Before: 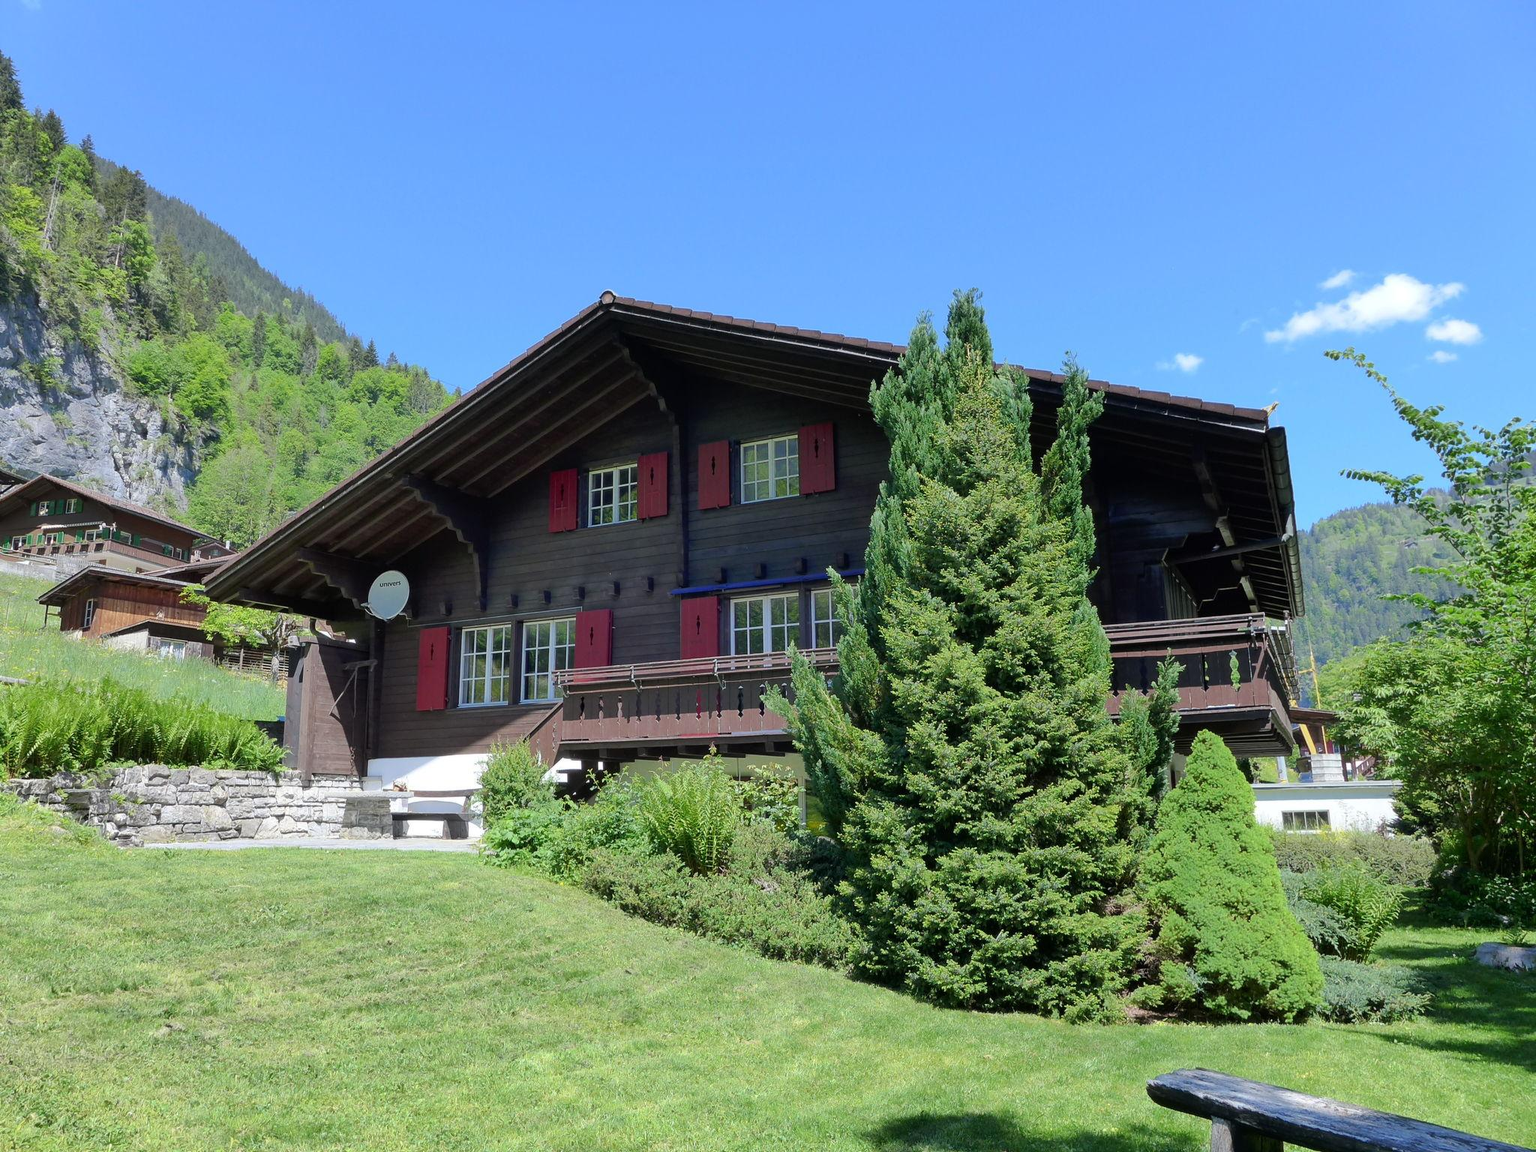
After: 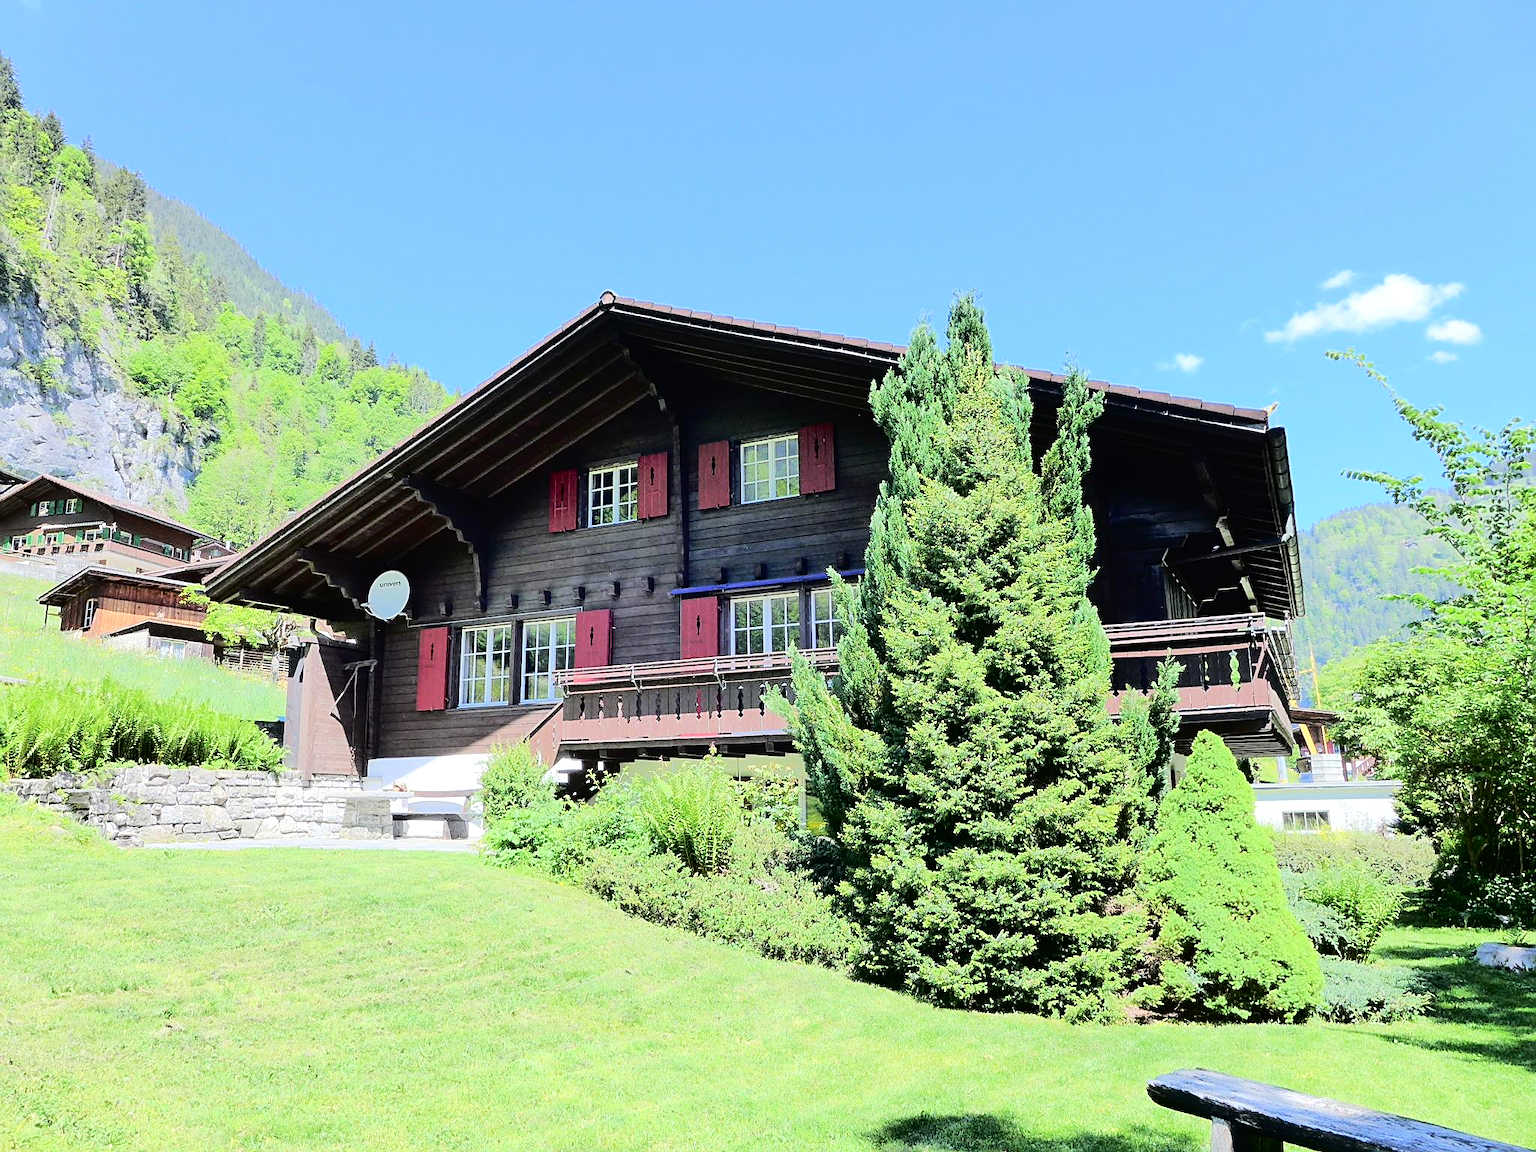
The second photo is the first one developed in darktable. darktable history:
tone equalizer: -7 EV 0.146 EV, -6 EV 0.591 EV, -5 EV 1.18 EV, -4 EV 1.33 EV, -3 EV 1.18 EV, -2 EV 0.6 EV, -1 EV 0.168 EV, edges refinement/feathering 500, mask exposure compensation -1.57 EV, preserve details no
tone curve: curves: ch0 [(0, 0) (0.003, 0.012) (0.011, 0.014) (0.025, 0.019) (0.044, 0.028) (0.069, 0.039) (0.1, 0.056) (0.136, 0.093) (0.177, 0.147) (0.224, 0.214) (0.277, 0.29) (0.335, 0.381) (0.399, 0.476) (0.468, 0.557) (0.543, 0.635) (0.623, 0.697) (0.709, 0.764) (0.801, 0.831) (0.898, 0.917) (1, 1)], color space Lab, independent channels, preserve colors none
sharpen: on, module defaults
